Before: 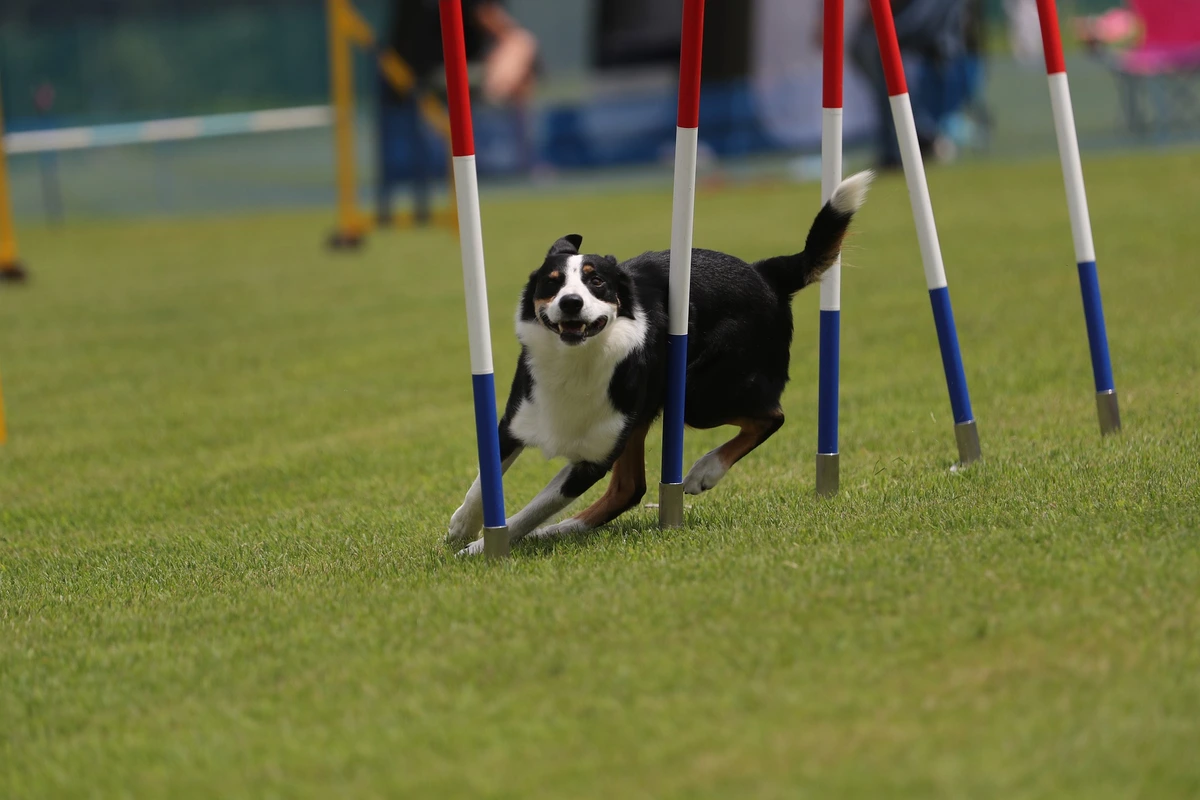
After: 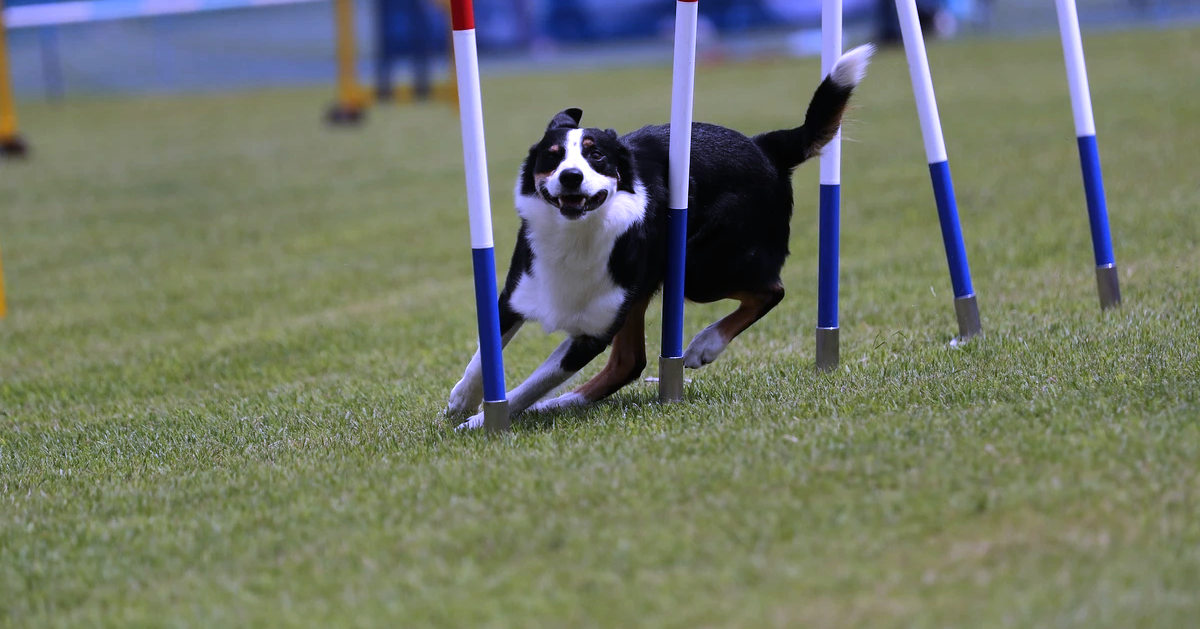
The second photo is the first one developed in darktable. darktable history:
tone equalizer: -8 EV -0.417 EV, -7 EV -0.389 EV, -6 EV -0.333 EV, -5 EV -0.222 EV, -3 EV 0.222 EV, -2 EV 0.333 EV, -1 EV 0.389 EV, +0 EV 0.417 EV, edges refinement/feathering 500, mask exposure compensation -1.57 EV, preserve details no
white balance: red 0.98, blue 1.61
crop and rotate: top 15.774%, bottom 5.506%
exposure: black level correction 0.001, exposure -0.125 EV, compensate exposure bias true, compensate highlight preservation false
